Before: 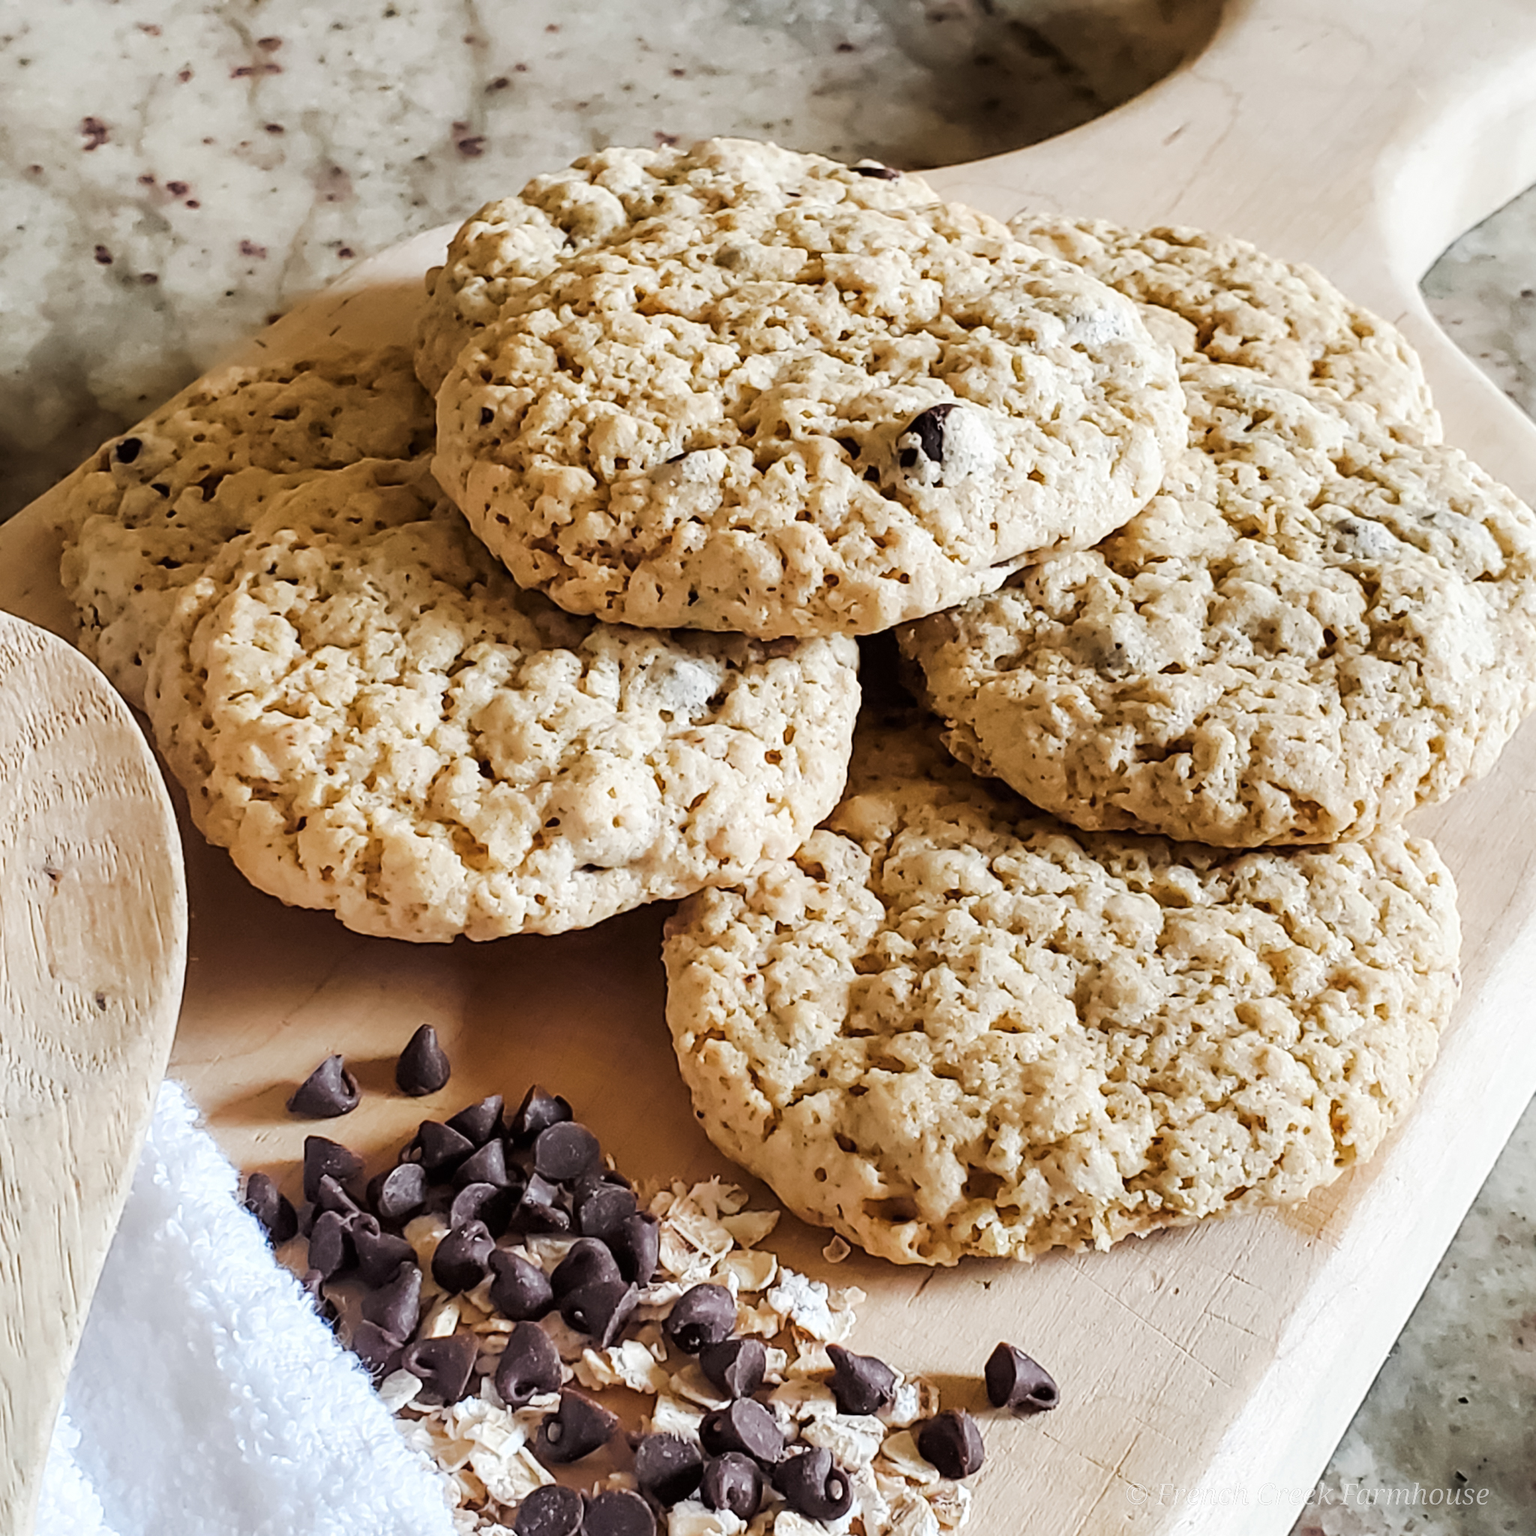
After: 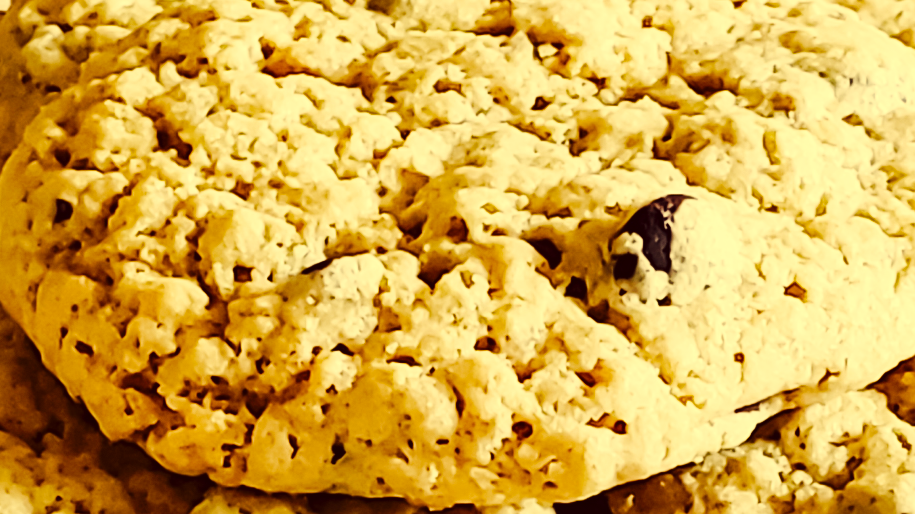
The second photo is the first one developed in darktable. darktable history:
base curve: curves: ch0 [(0, 0) (0.032, 0.025) (0.121, 0.166) (0.206, 0.329) (0.605, 0.79) (1, 1)], preserve colors none
color correction: highlights a* -0.482, highlights b* 40, shadows a* 9.8, shadows b* -0.161
crop: left 28.64%, top 16.832%, right 26.637%, bottom 58.055%
